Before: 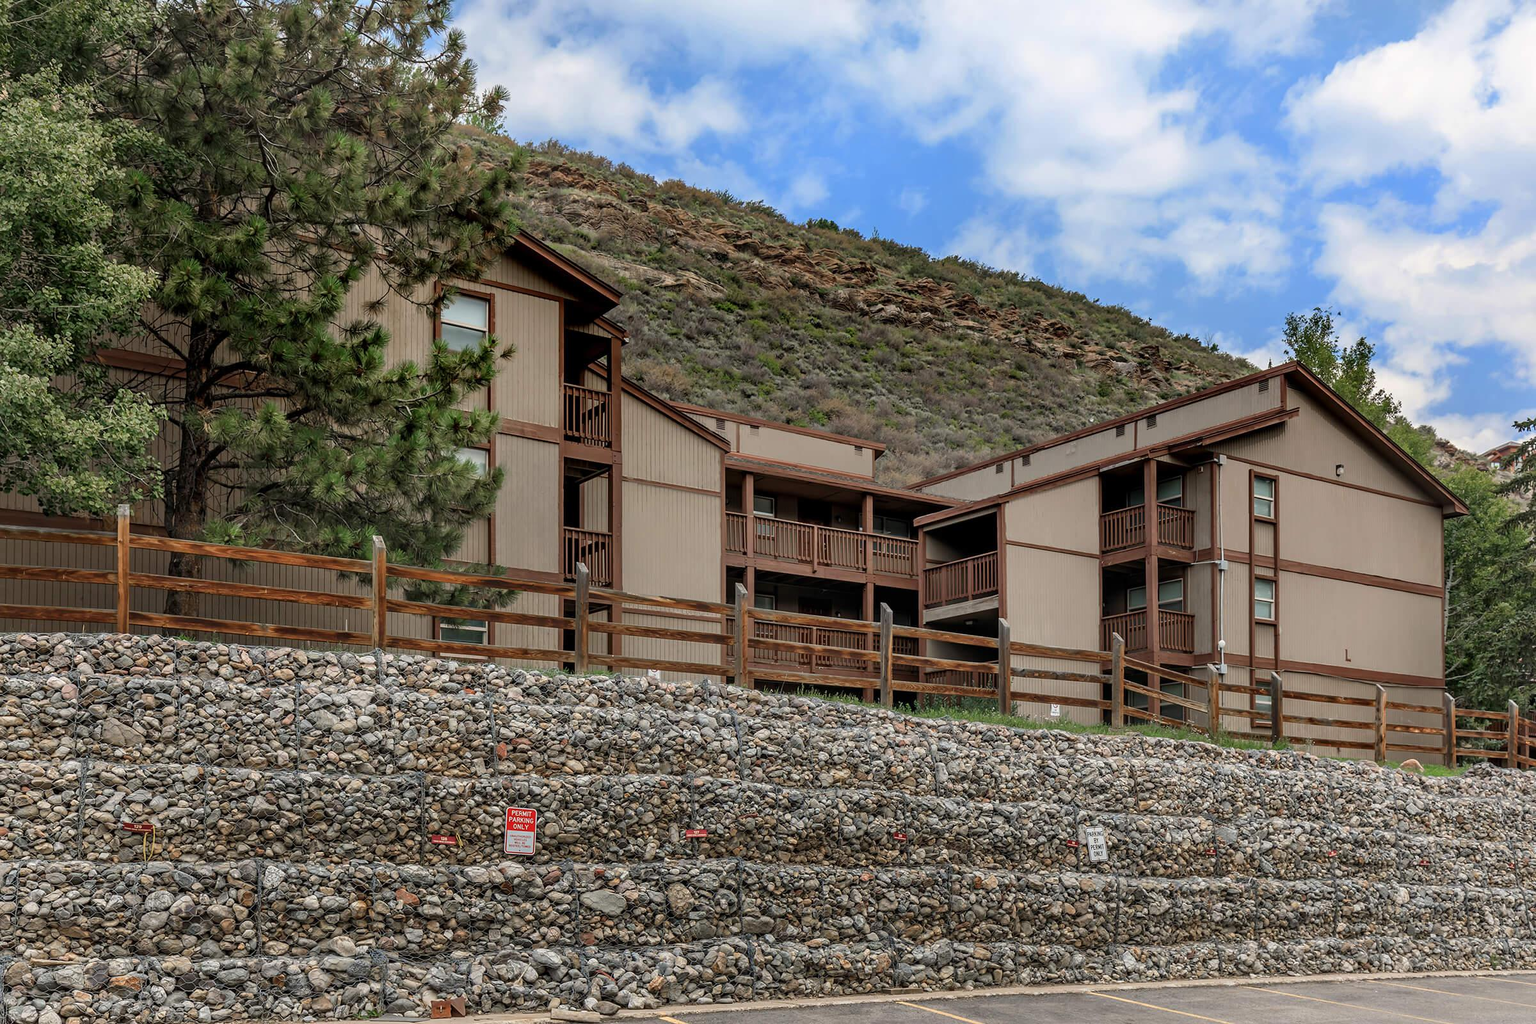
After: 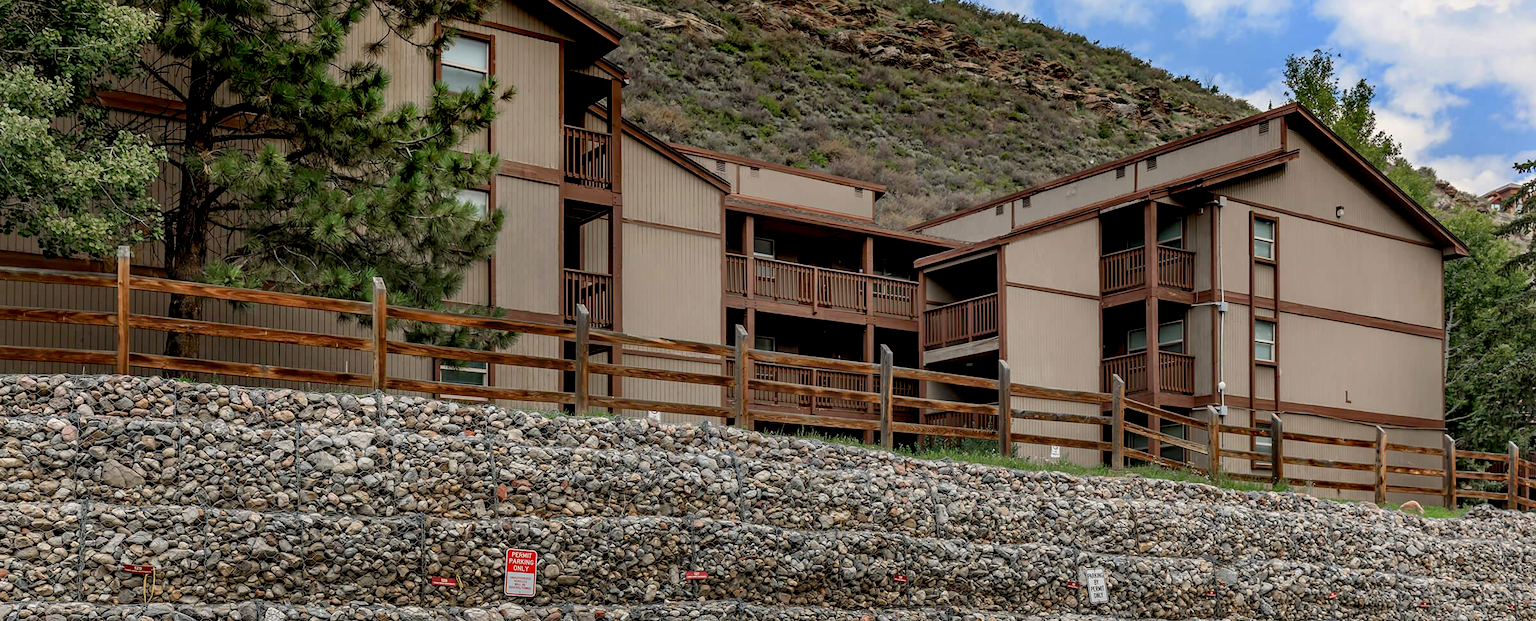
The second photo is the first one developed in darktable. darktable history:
crop and rotate: top 25.357%, bottom 13.942%
exposure: black level correction 0.011, compensate highlight preservation false
